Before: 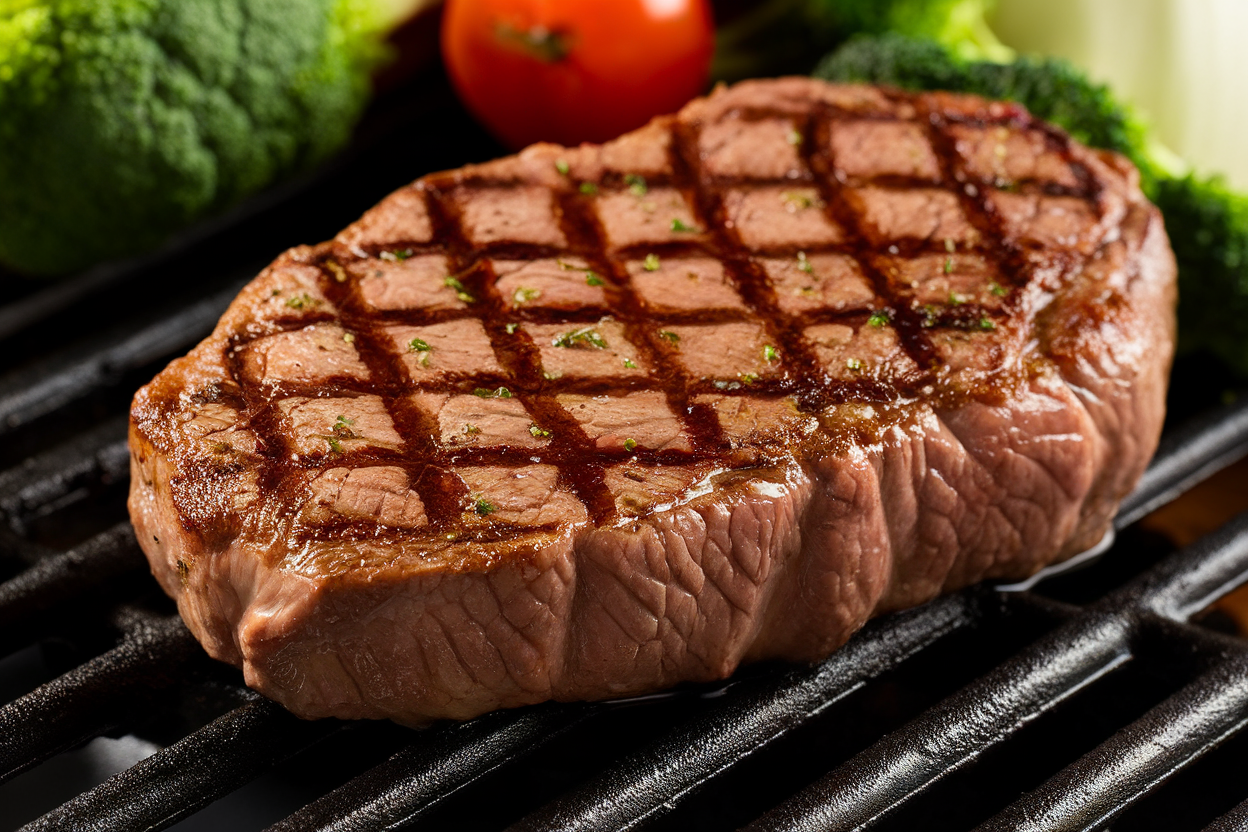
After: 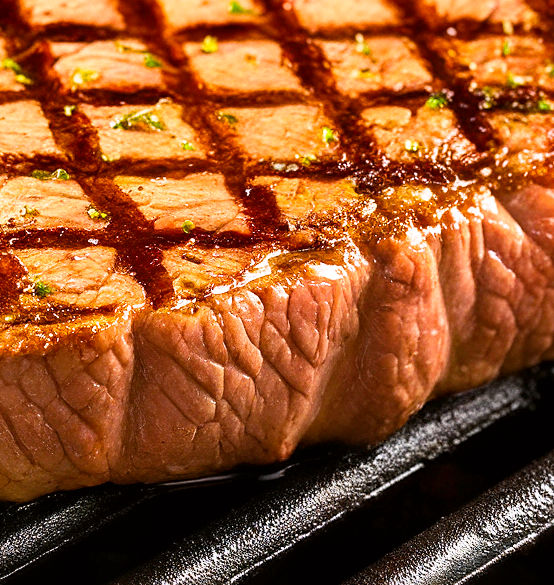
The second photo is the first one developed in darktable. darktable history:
crop: left 35.432%, top 26.233%, right 20.145%, bottom 3.432%
color balance rgb: perceptual saturation grading › global saturation 25%, perceptual brilliance grading › mid-tones 10%, perceptual brilliance grading › shadows 15%, global vibrance 20%
base curve: curves: ch0 [(0, 0) (0.579, 0.807) (1, 1)], preserve colors none
color correction: highlights a* 3.12, highlights b* -1.55, shadows a* -0.101, shadows b* 2.52, saturation 0.98
exposure: exposure 0.375 EV, compensate highlight preservation false
contrast brightness saturation: saturation -0.05
sharpen: amount 0.2
